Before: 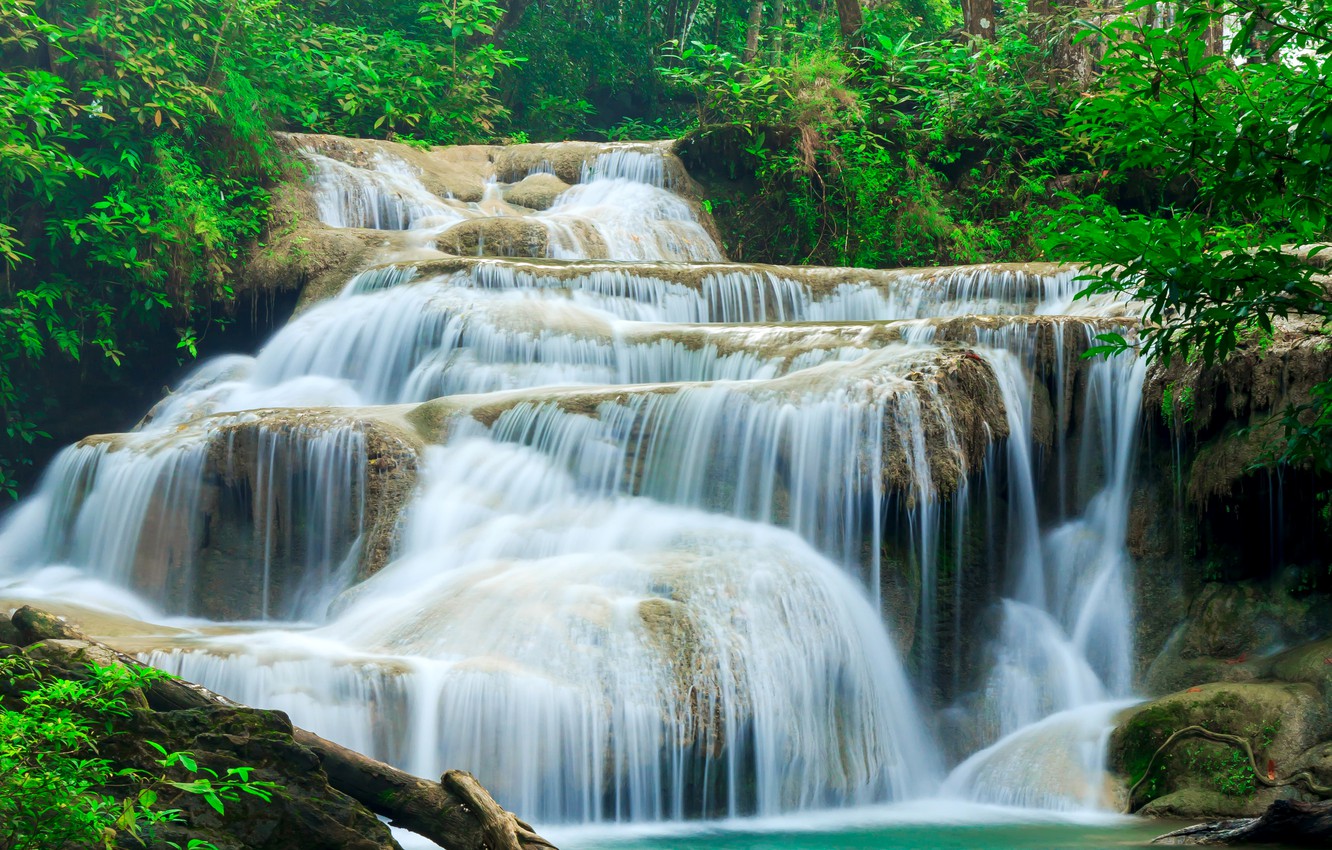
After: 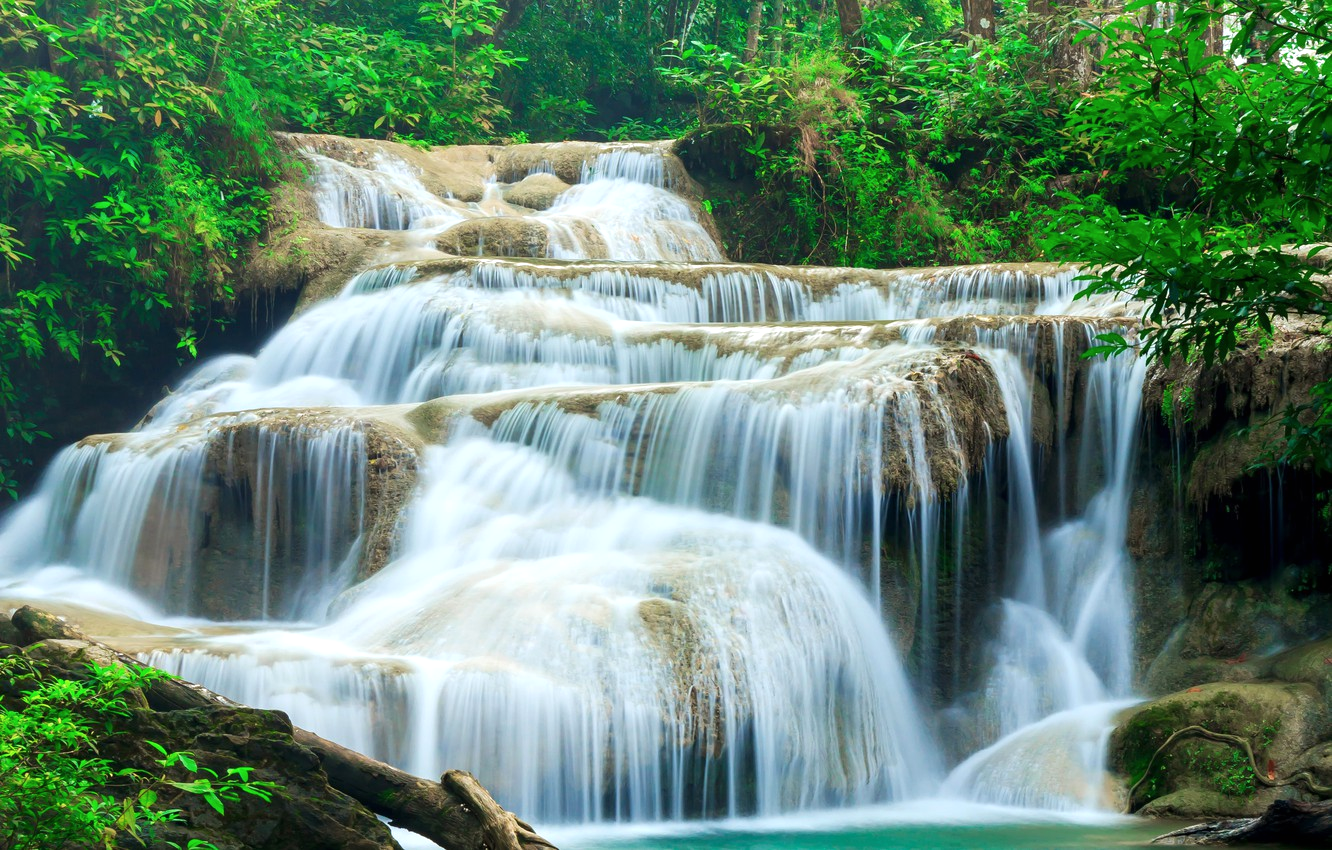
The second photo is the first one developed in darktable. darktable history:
color zones: curves: ch1 [(0, 0.469) (0.001, 0.469) (0.12, 0.446) (0.248, 0.469) (0.5, 0.5) (0.748, 0.5) (0.999, 0.469) (1, 0.469)]
exposure: black level correction 0, exposure 0.199 EV, compensate exposure bias true, compensate highlight preservation false
